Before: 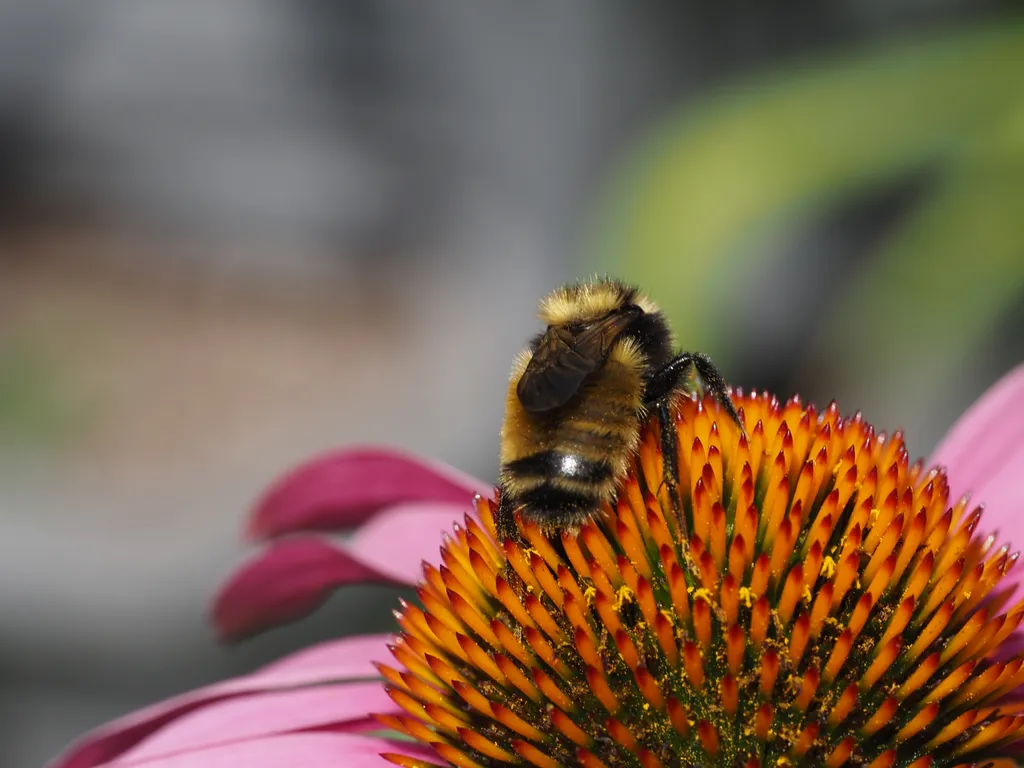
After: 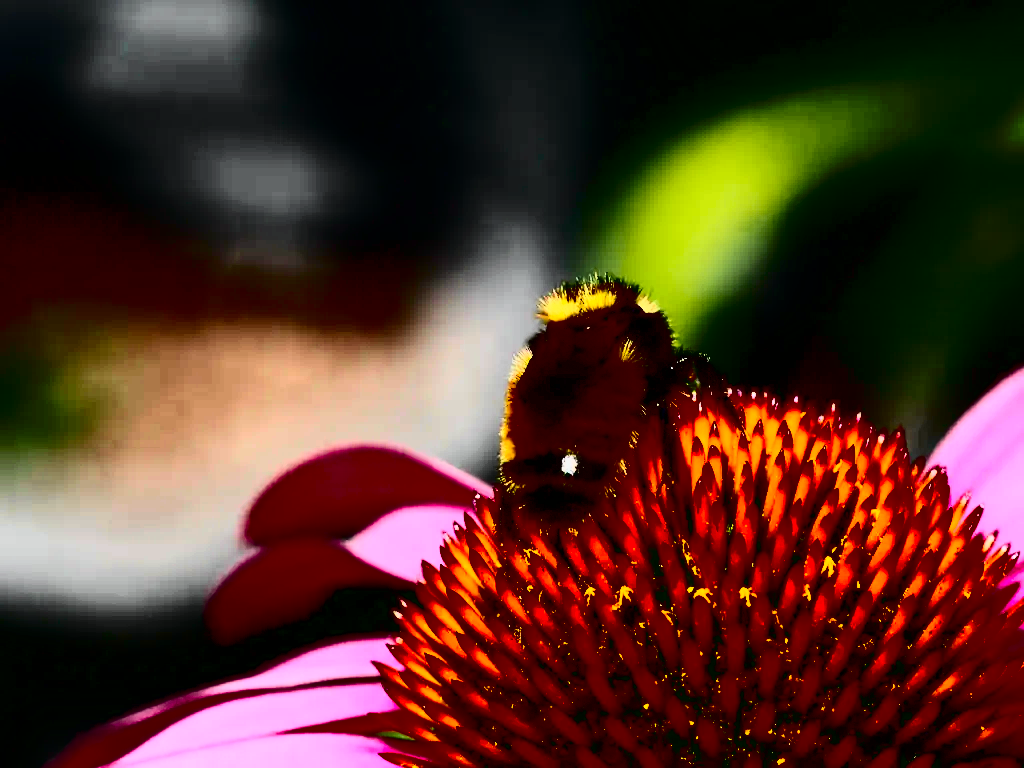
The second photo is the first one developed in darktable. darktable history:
tone curve: curves: ch0 [(0, 0) (0.131, 0.094) (0.326, 0.386) (0.481, 0.623) (0.593, 0.764) (0.812, 0.933) (1, 0.974)]; ch1 [(0, 0) (0.366, 0.367) (0.475, 0.453) (0.494, 0.493) (0.504, 0.497) (0.553, 0.584) (1, 1)]; ch2 [(0, 0) (0.333, 0.346) (0.375, 0.375) (0.424, 0.43) (0.476, 0.492) (0.502, 0.503) (0.533, 0.556) (0.566, 0.599) (0.614, 0.653) (1, 1)], color space Lab, independent channels, preserve colors none
contrast brightness saturation: contrast 0.768, brightness -0.989, saturation 0.996
